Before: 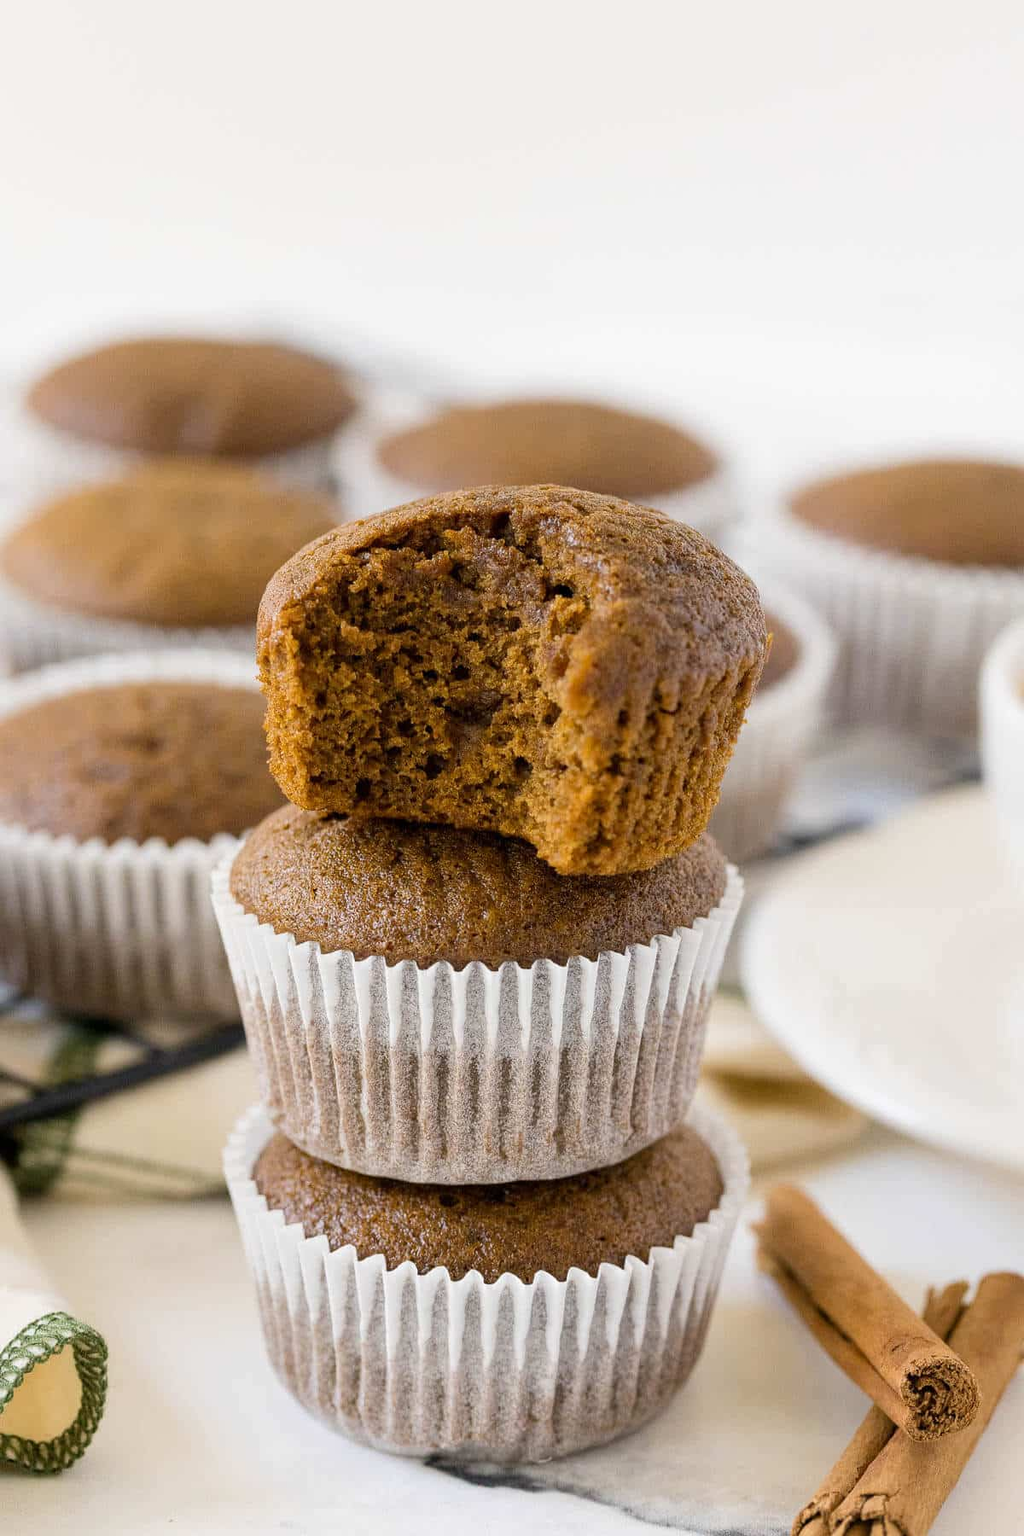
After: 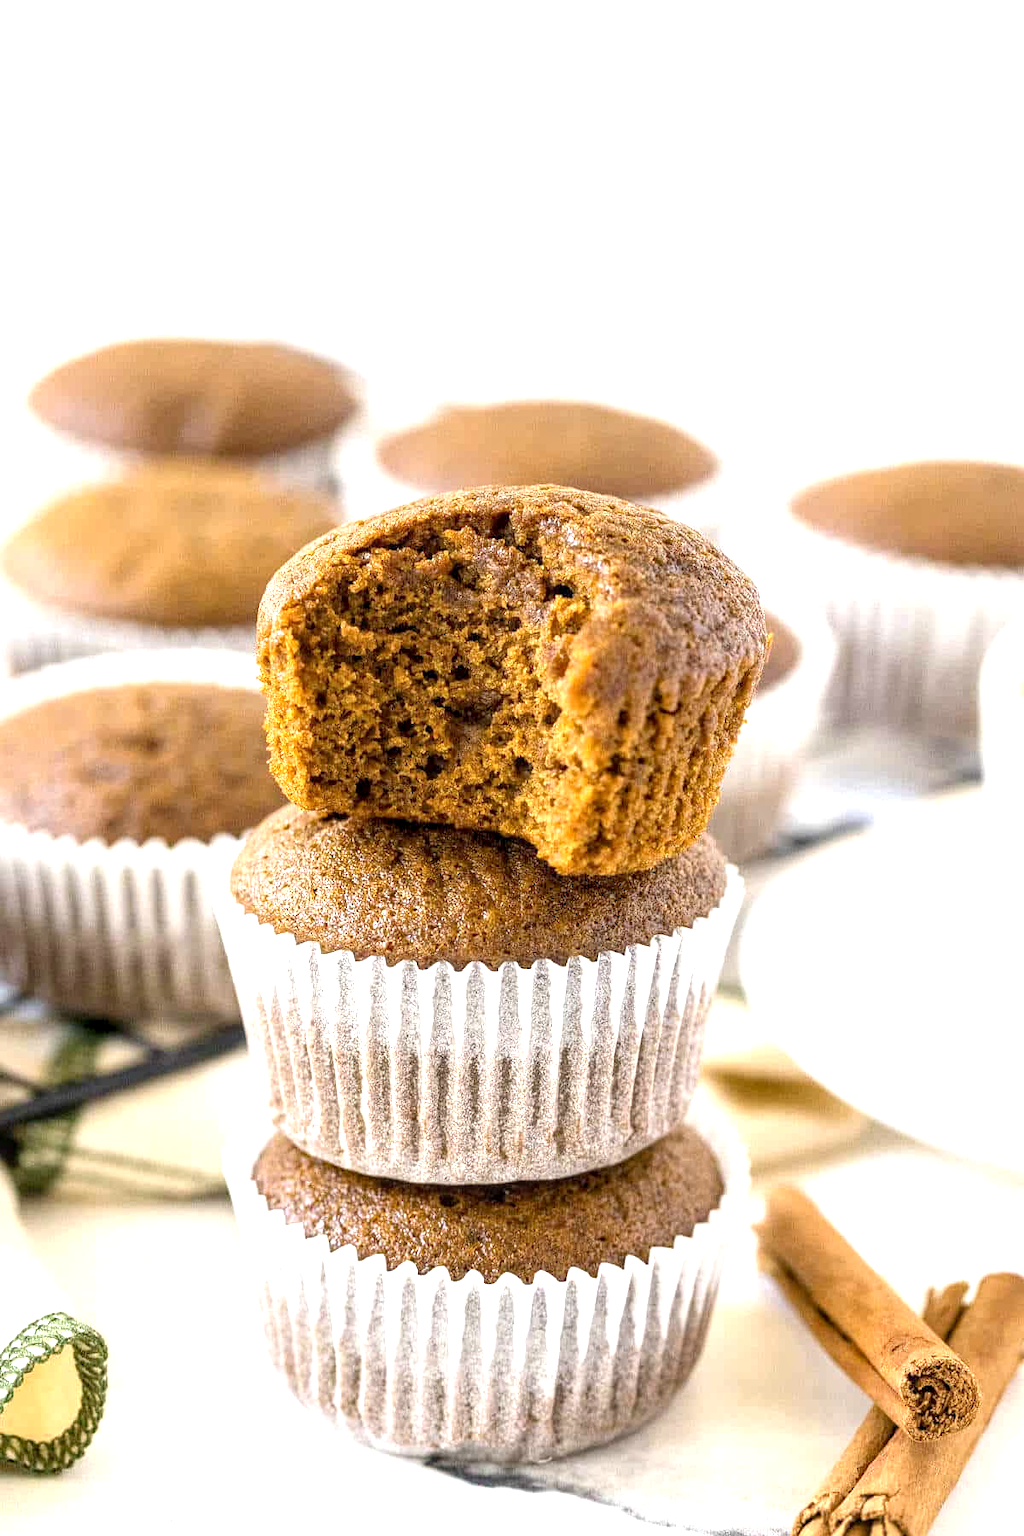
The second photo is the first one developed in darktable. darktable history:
exposure: black level correction 0.002, exposure 1 EV, compensate highlight preservation false
local contrast: on, module defaults
